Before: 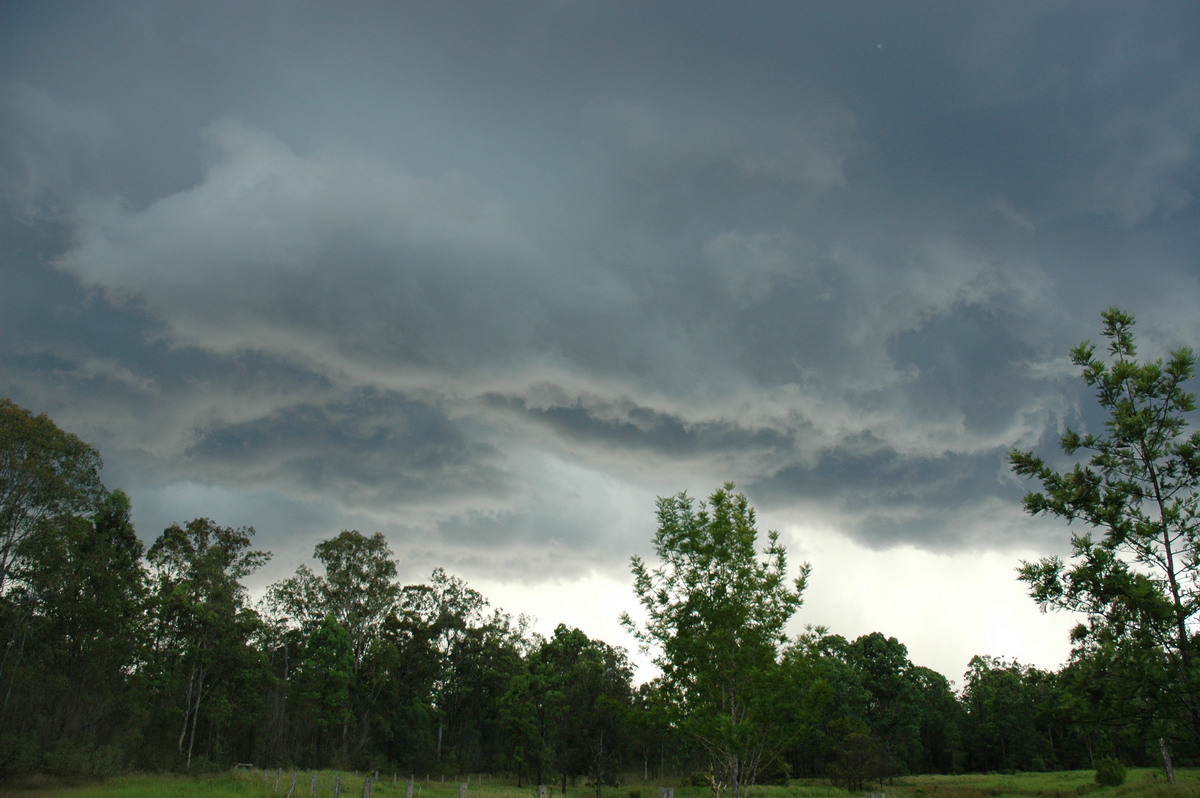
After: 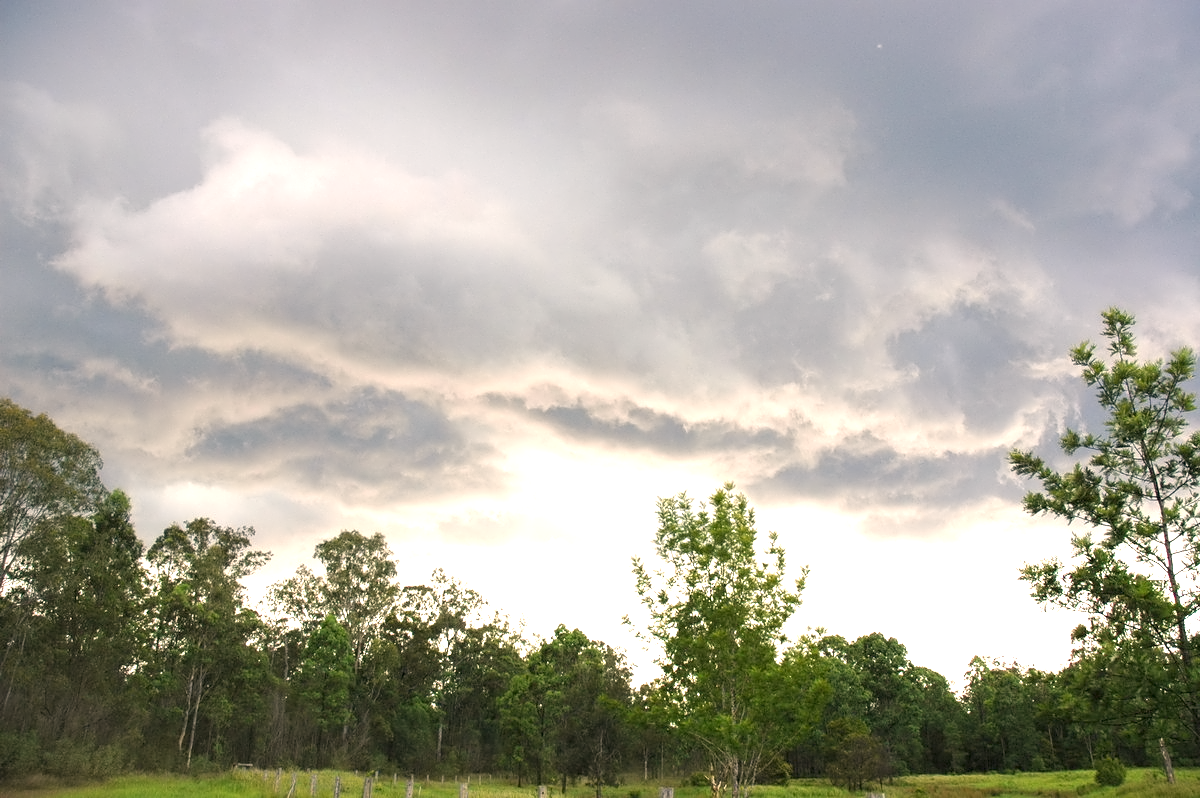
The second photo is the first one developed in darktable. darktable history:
contrast equalizer: y [[0.5 ×4, 0.525, 0.667], [0.5 ×6], [0.5 ×6], [0 ×4, 0.042, 0], [0, 0, 0.004, 0.1, 0.191, 0.131]]
exposure: black level correction 0.001, exposure 1.715 EV, compensate highlight preservation false
color correction: highlights a* 11.95, highlights b* 11.86
